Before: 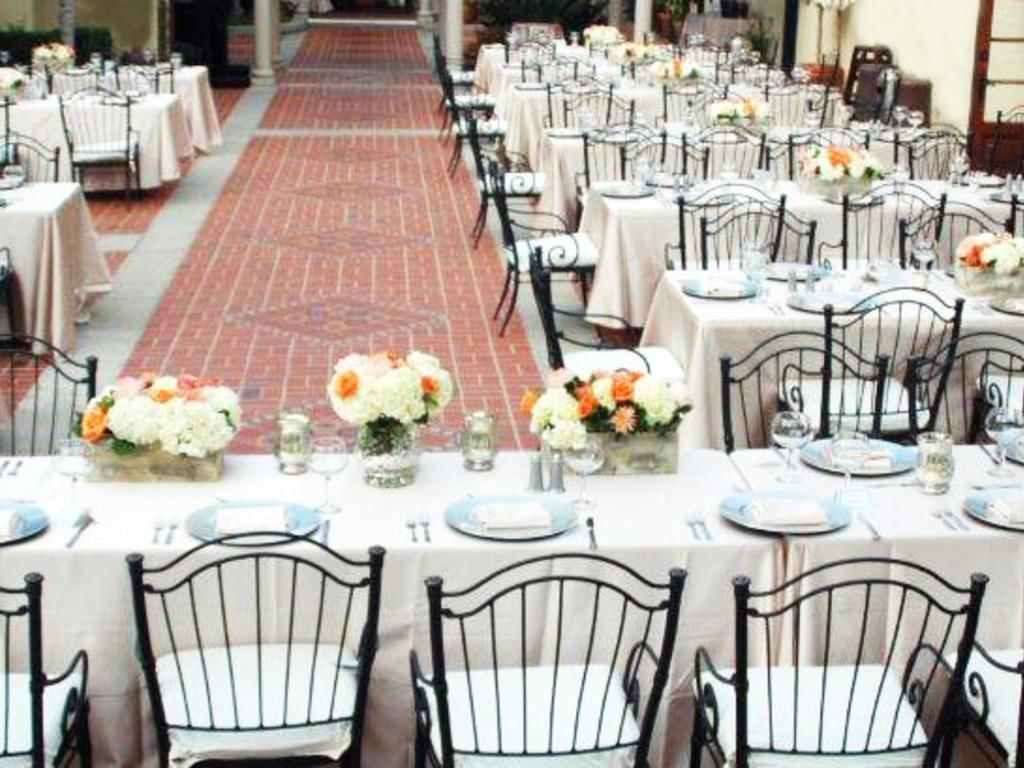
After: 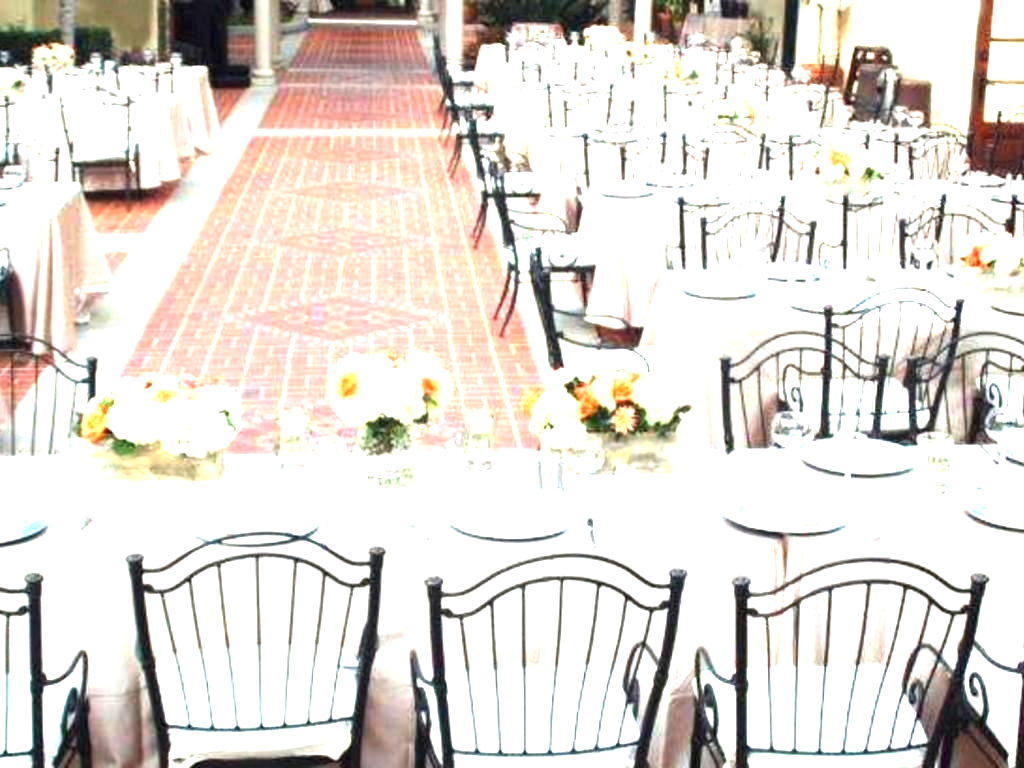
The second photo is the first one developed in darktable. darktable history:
exposure: black level correction 0, exposure 1.386 EV, compensate highlight preservation false
